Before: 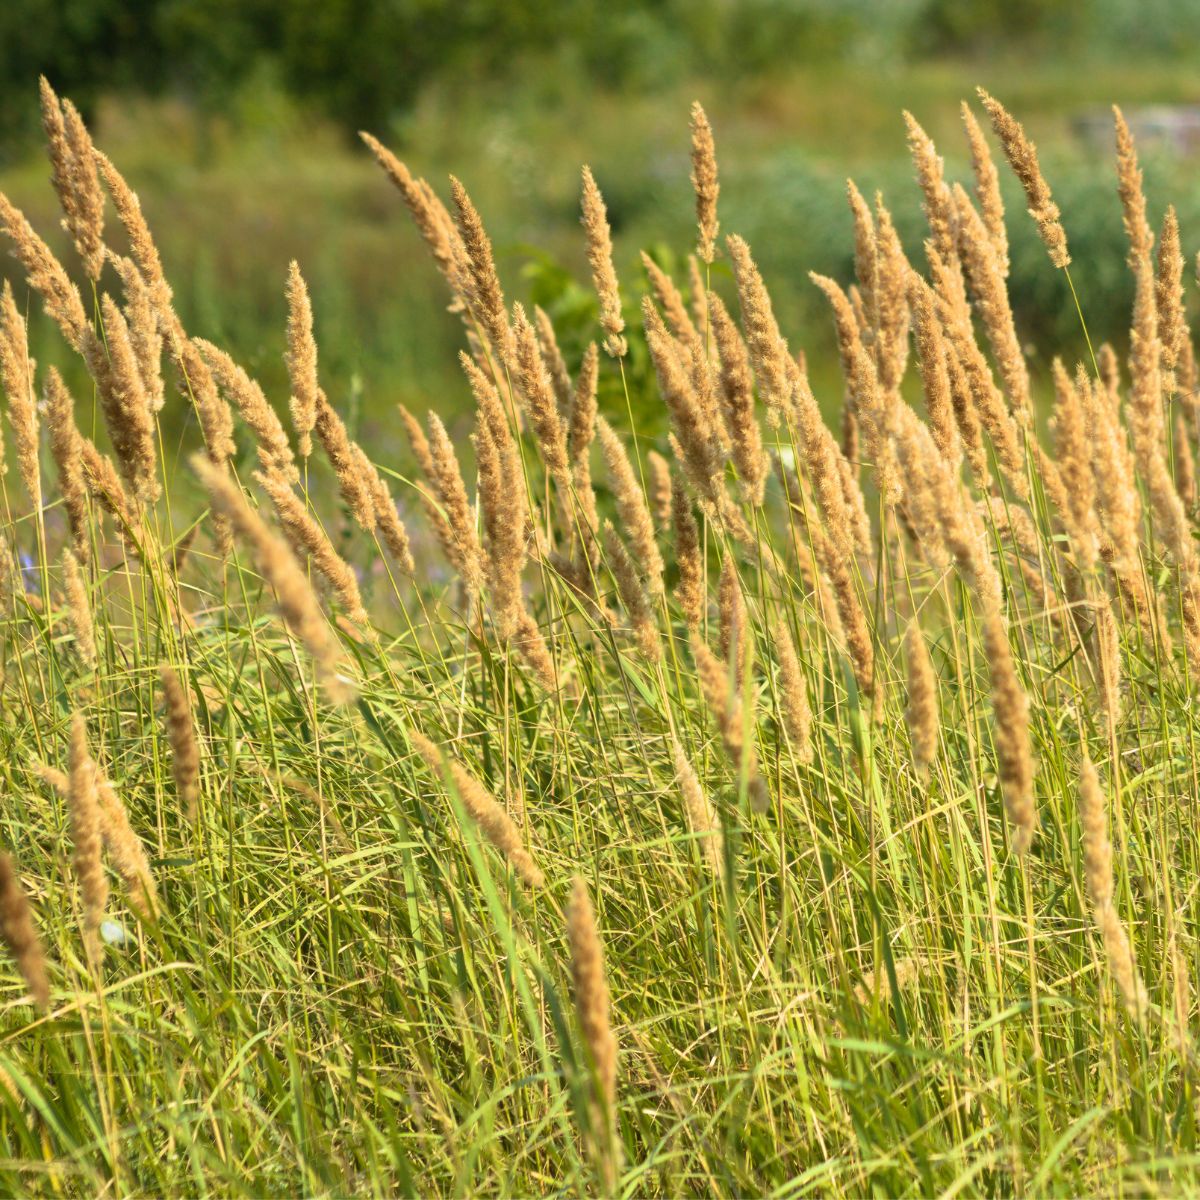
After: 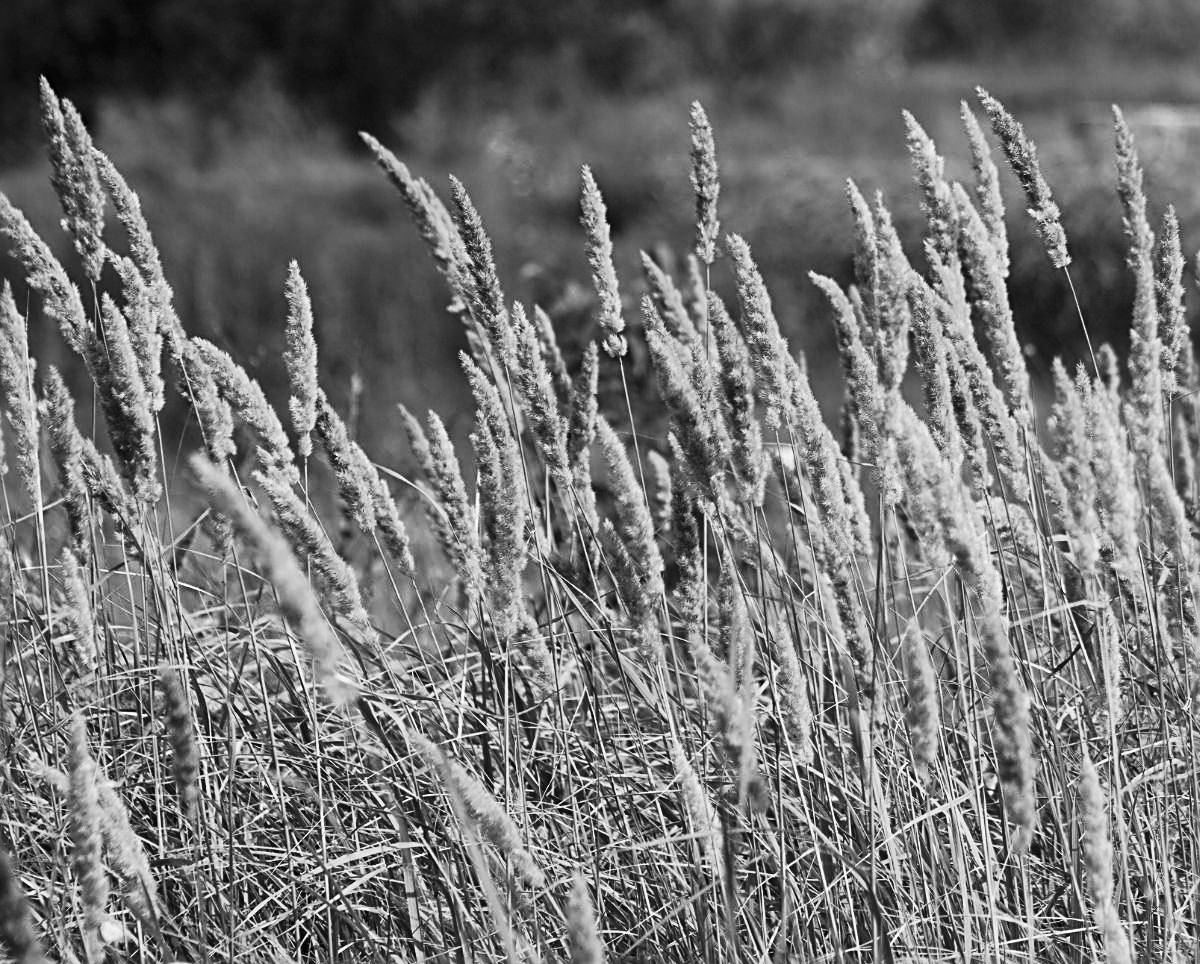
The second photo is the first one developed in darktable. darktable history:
color calibration: output gray [0.253, 0.26, 0.487, 0], gray › normalize channels true, illuminant same as pipeline (D50), adaptation XYZ, x 0.346, y 0.359, gamut compression 0
contrast brightness saturation: contrast 0.28
crop: bottom 19.644%
sharpen: radius 2.543, amount 0.636
